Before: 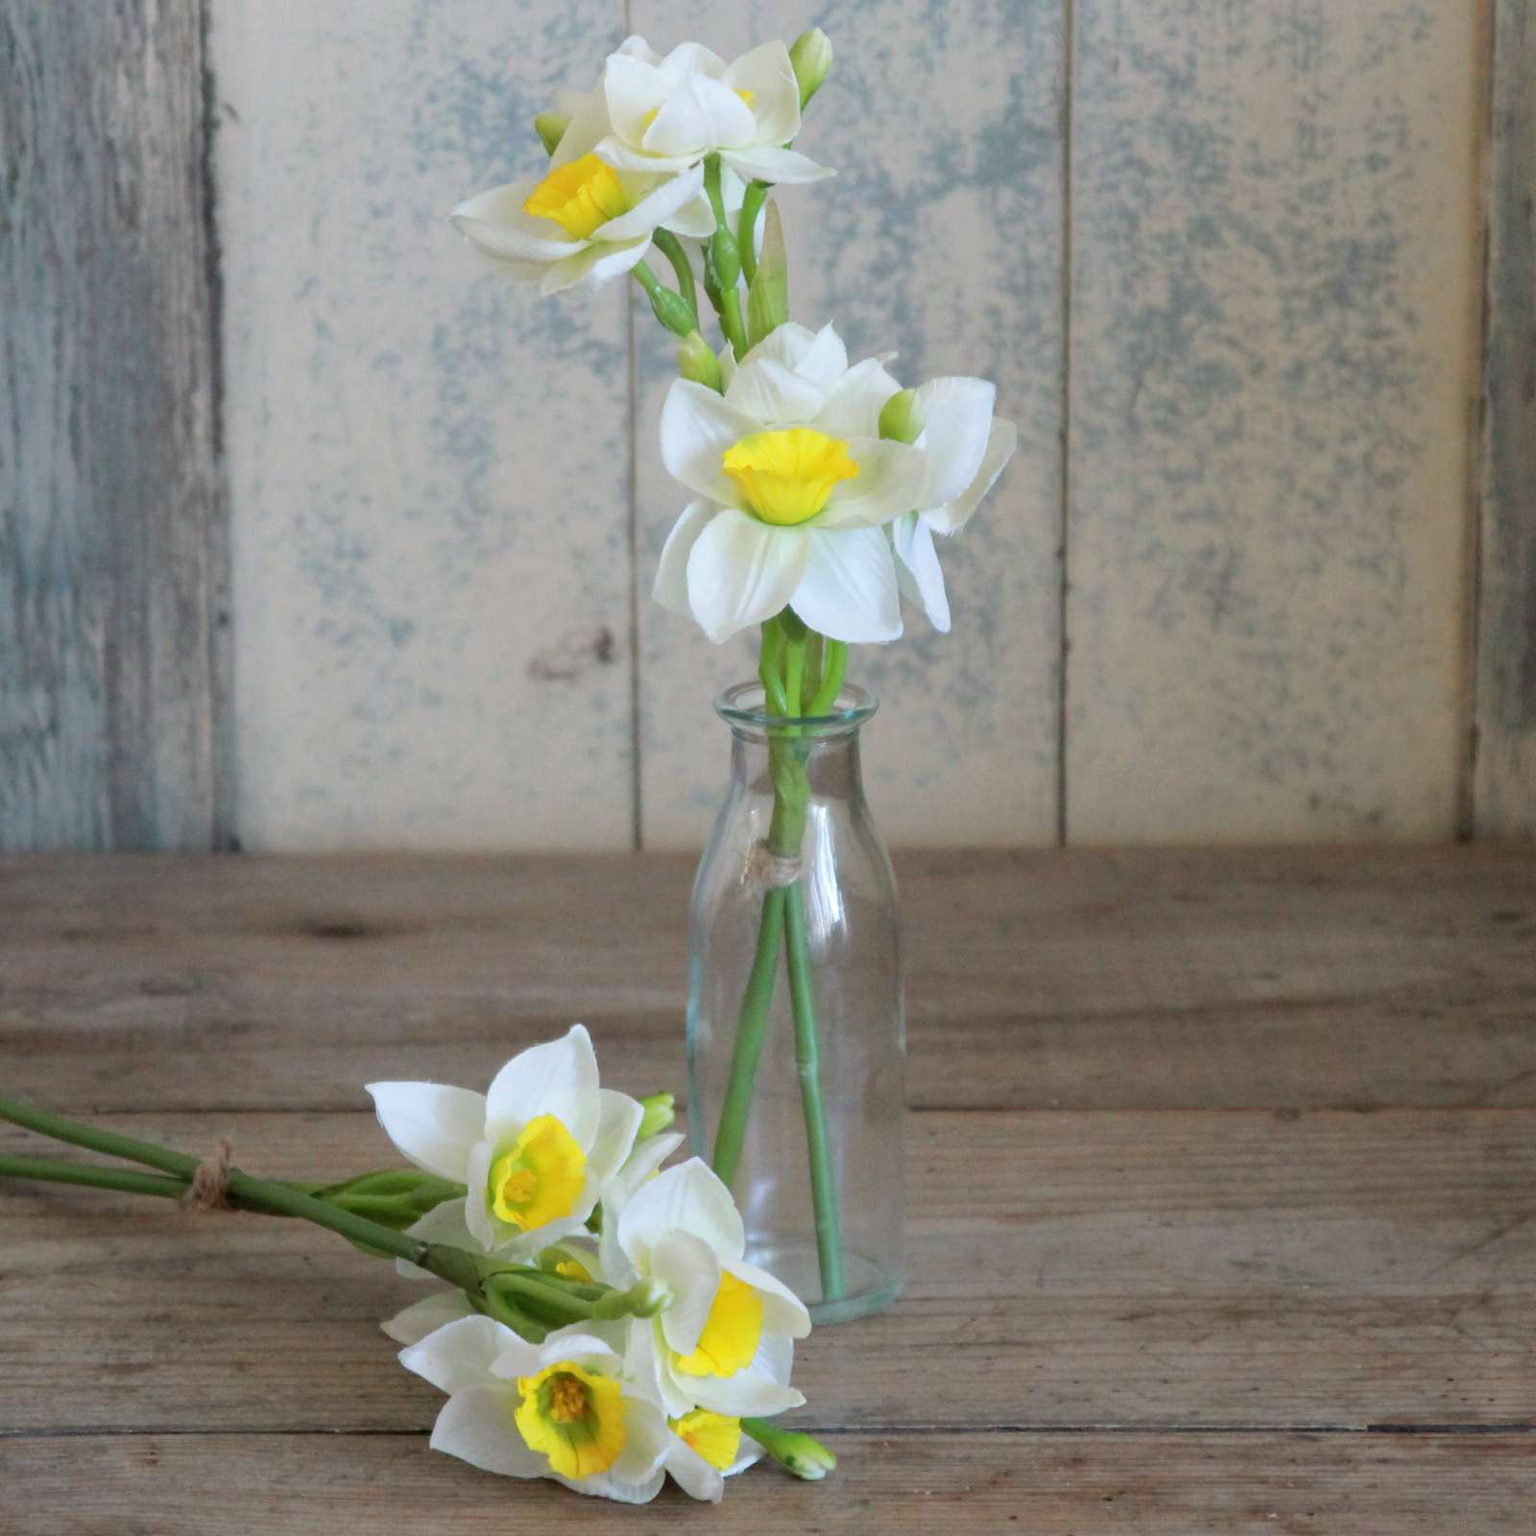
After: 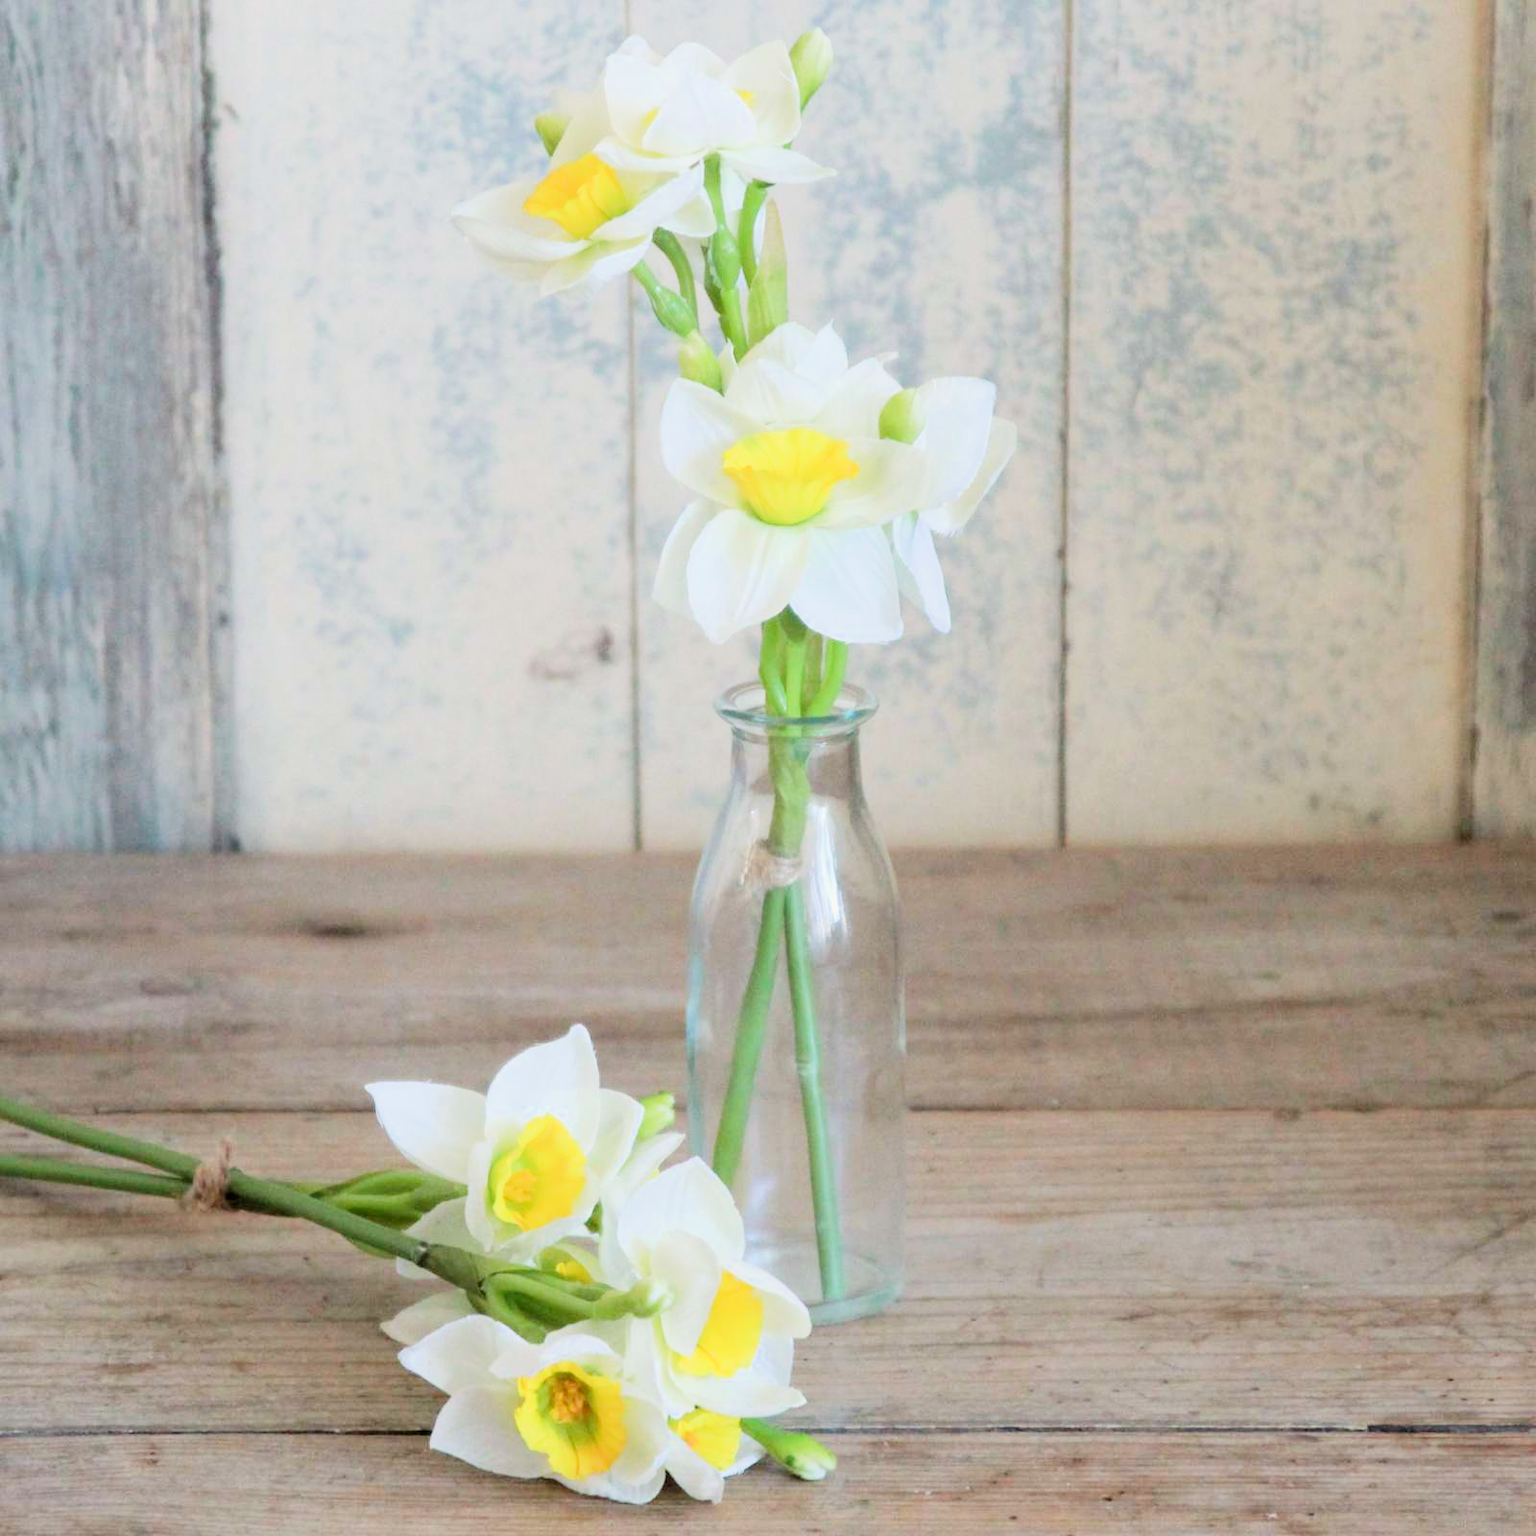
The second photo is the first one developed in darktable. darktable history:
exposure: black level correction 0.002, exposure 1.322 EV, compensate exposure bias true, compensate highlight preservation false
filmic rgb: black relative exposure -7.65 EV, white relative exposure 4.56 EV, hardness 3.61, contrast 1.058
